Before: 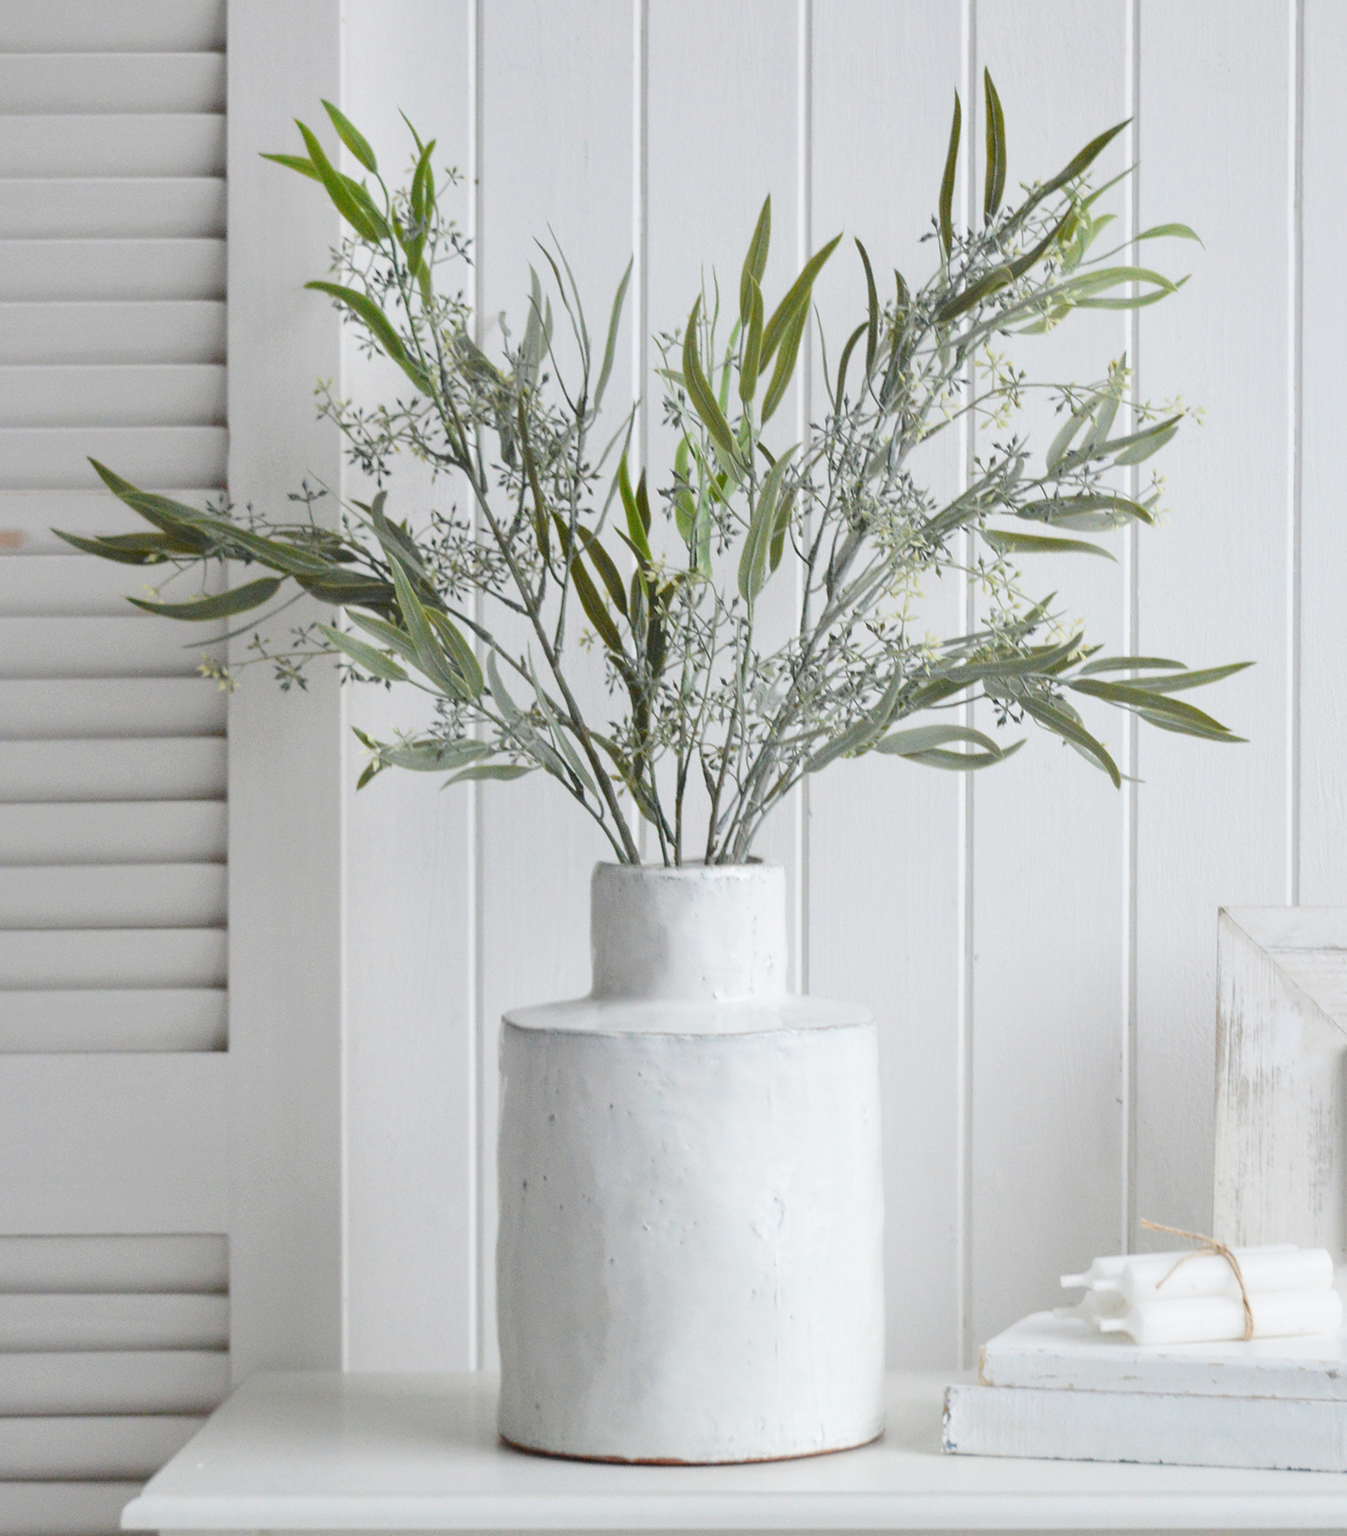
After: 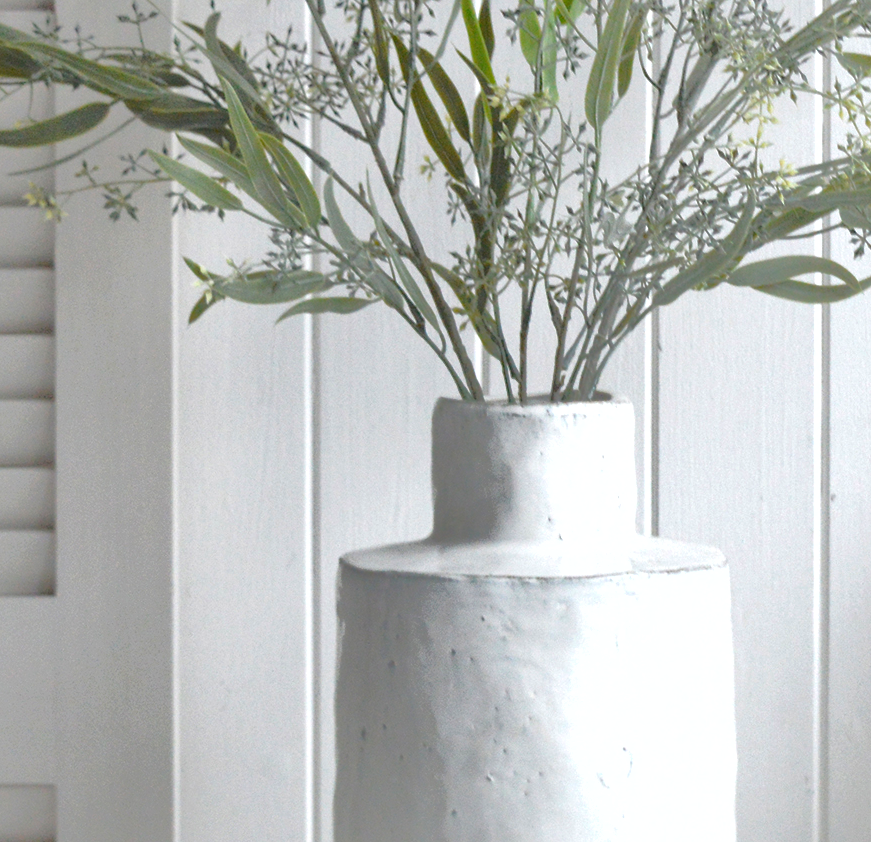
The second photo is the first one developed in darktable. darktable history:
exposure: exposure 0.378 EV, compensate highlight preservation false
shadows and highlights: shadows 39.24, highlights -59.84
crop: left 13.033%, top 31.228%, right 24.705%, bottom 15.996%
